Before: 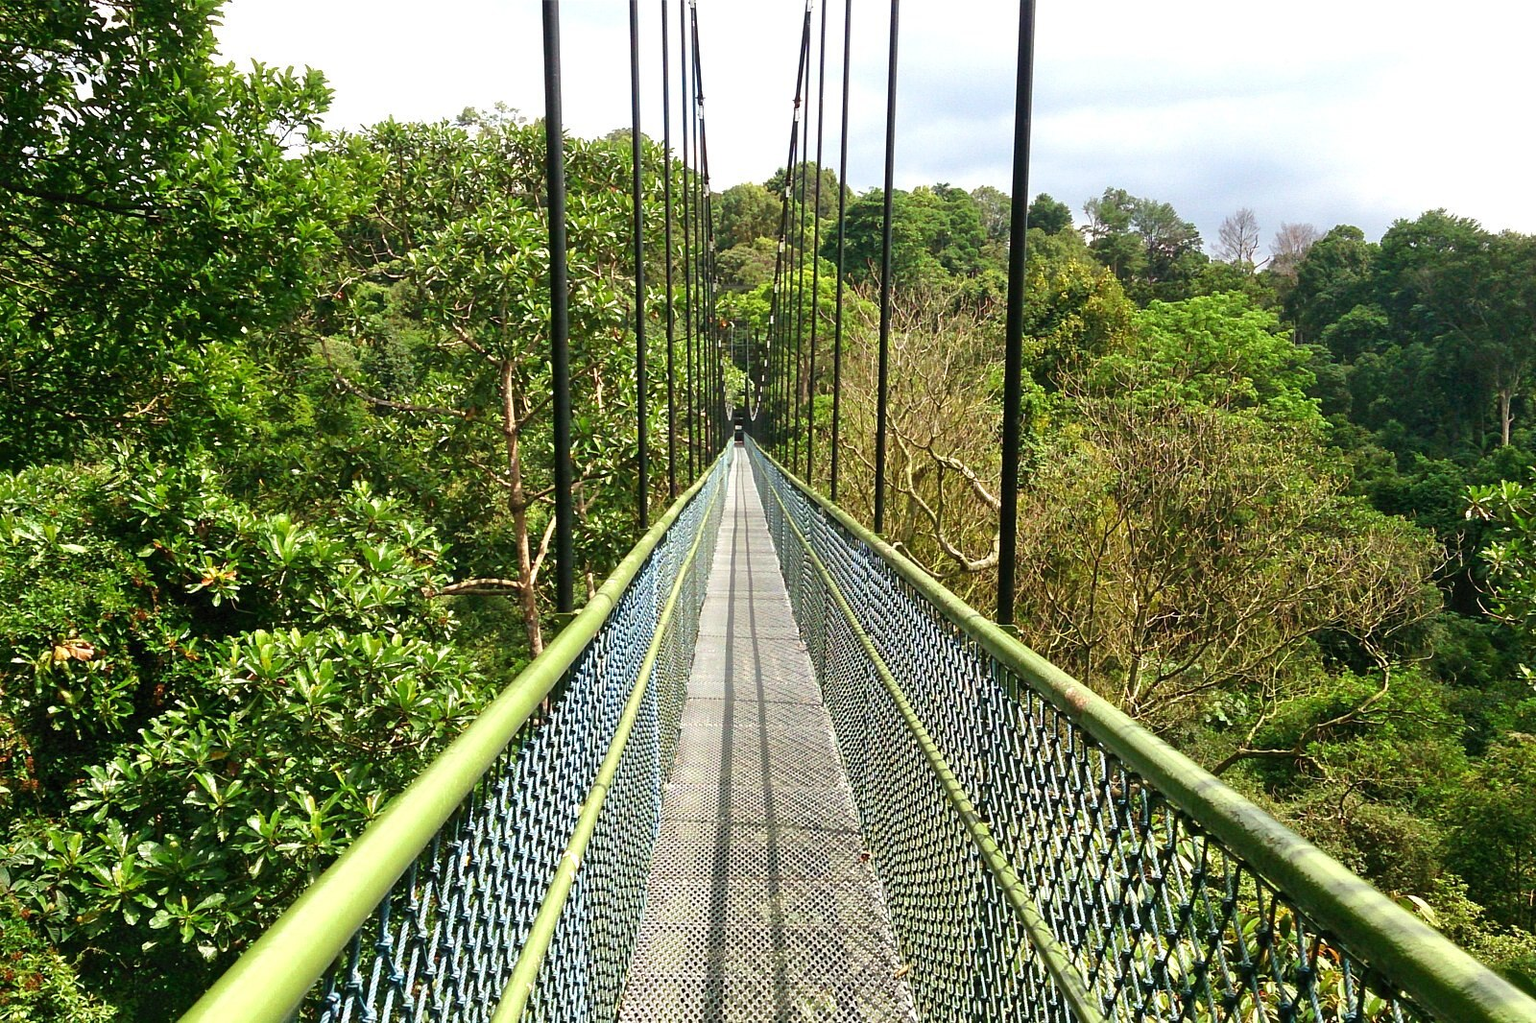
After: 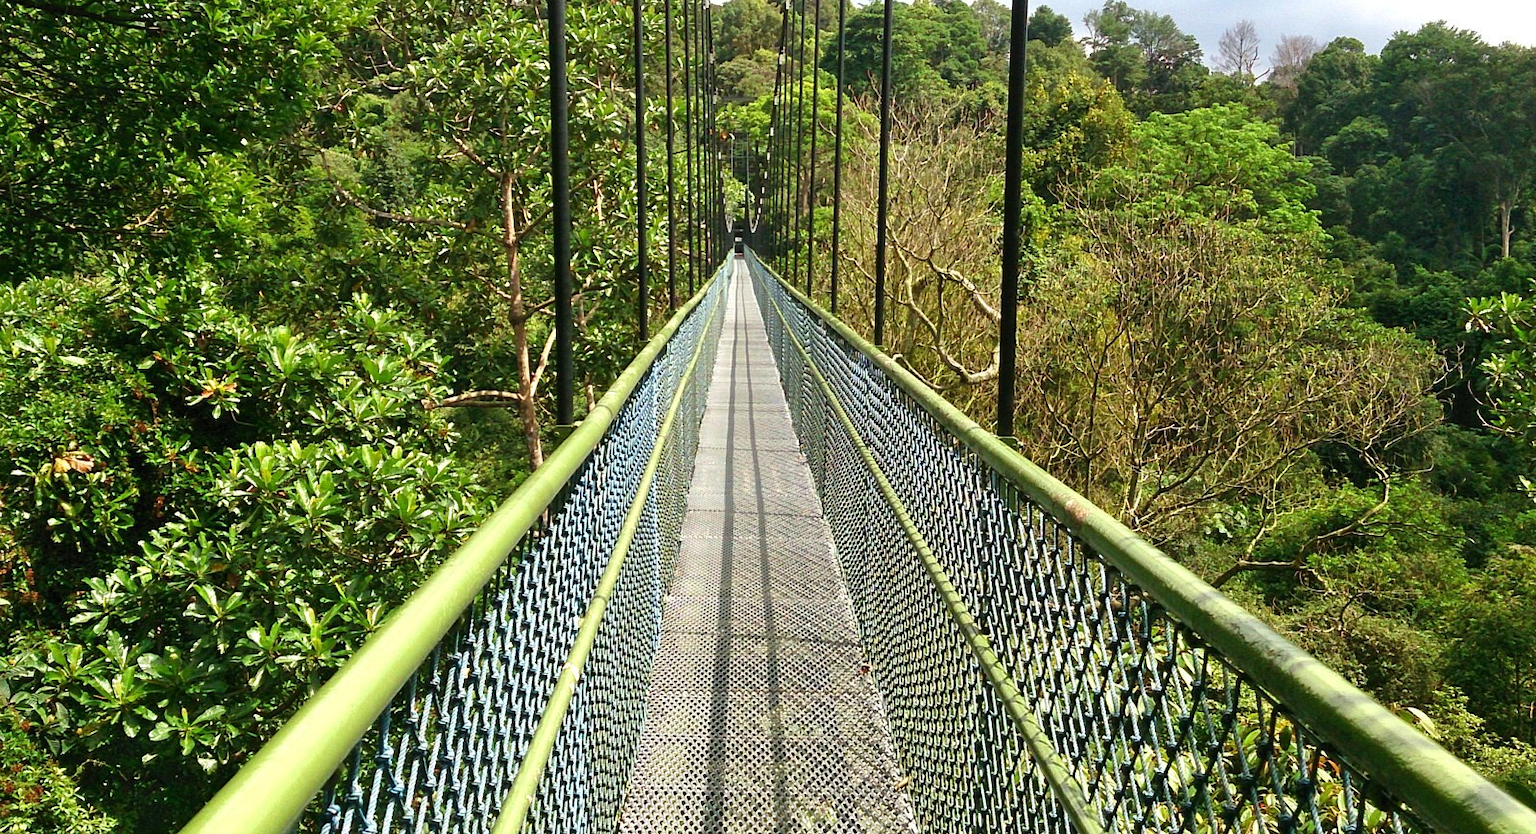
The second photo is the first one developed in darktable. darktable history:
crop and rotate: top 18.44%
